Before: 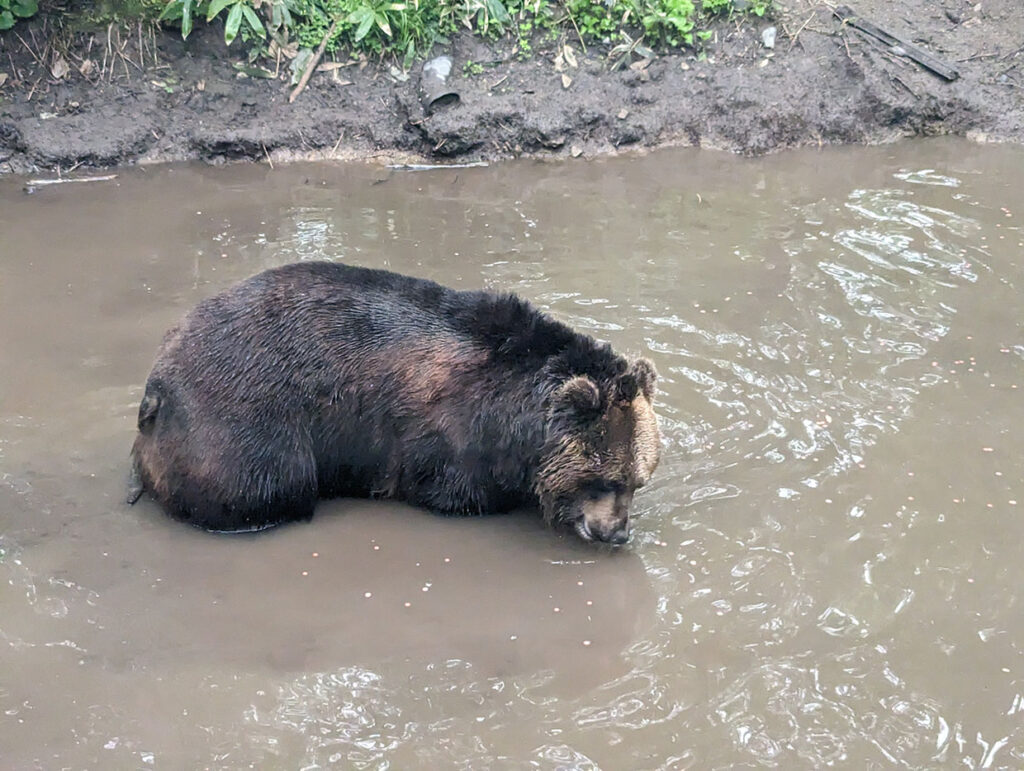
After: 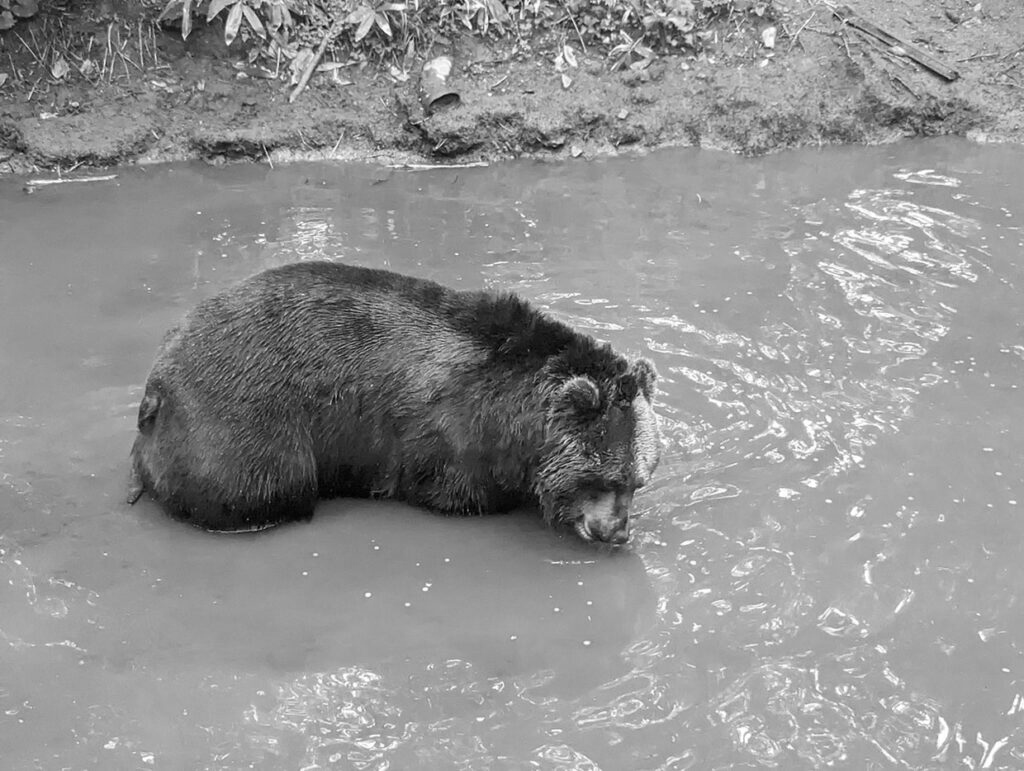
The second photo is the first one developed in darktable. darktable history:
color calibration: output gray [0.22, 0.42, 0.37, 0], gray › normalize channels true, illuminant same as pipeline (D50), adaptation none (bypass), x 0.332, y 0.334, temperature 5022.53 K, gamut compression 0.014
